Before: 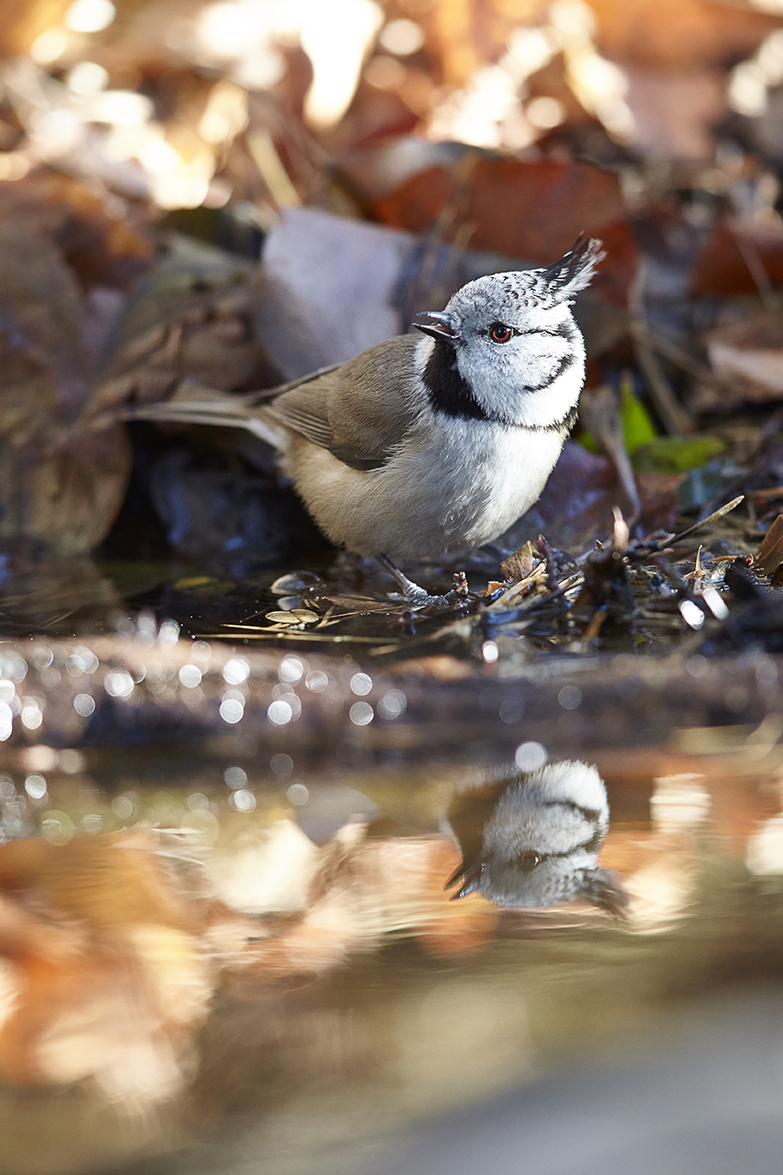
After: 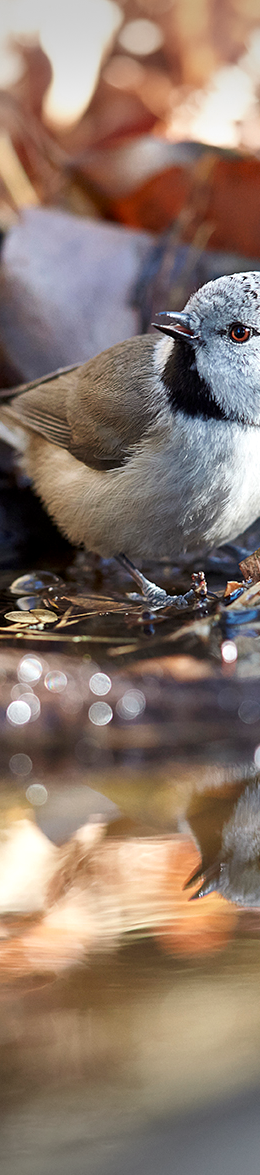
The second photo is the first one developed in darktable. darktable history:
crop: left 33.36%, right 33.36%
vignetting: fall-off start 100%, brightness -0.406, saturation -0.3, width/height ratio 1.324, dithering 8-bit output, unbound false
local contrast: highlights 100%, shadows 100%, detail 120%, midtone range 0.2
